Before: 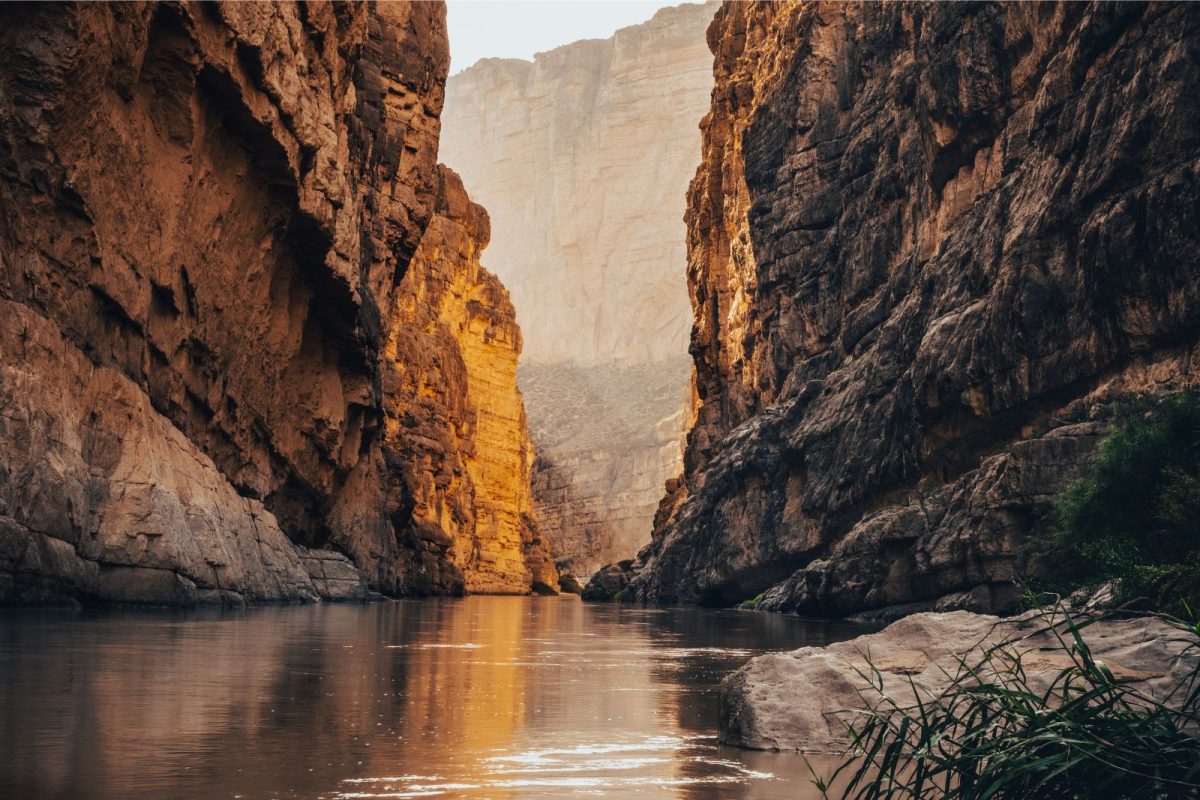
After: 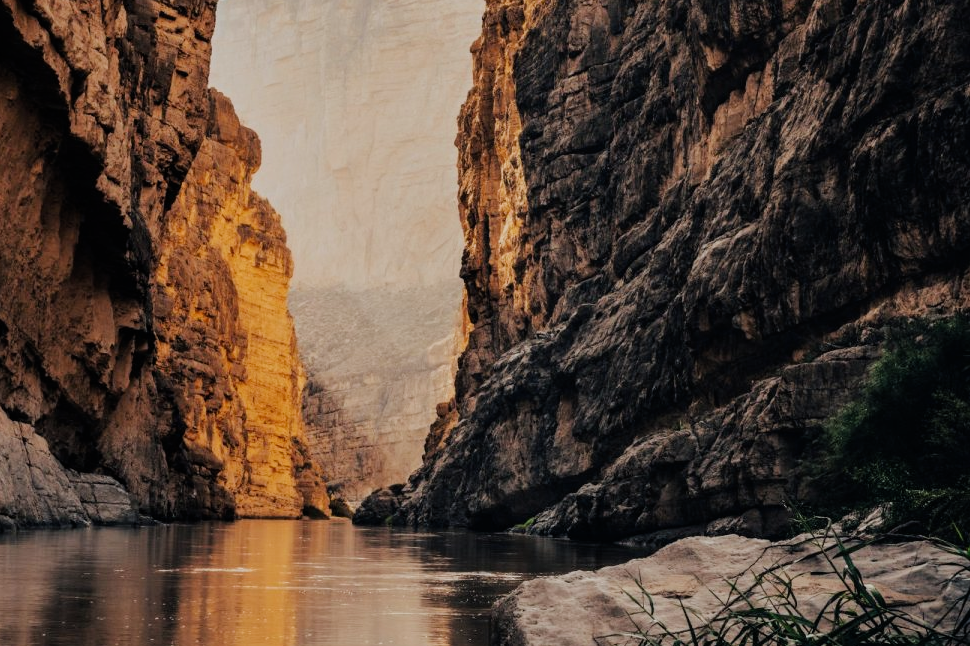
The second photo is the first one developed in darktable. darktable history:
crop: left 19.159%, top 9.58%, bottom 9.58%
filmic rgb: black relative exposure -7.65 EV, white relative exposure 4.56 EV, hardness 3.61, contrast 1.05
